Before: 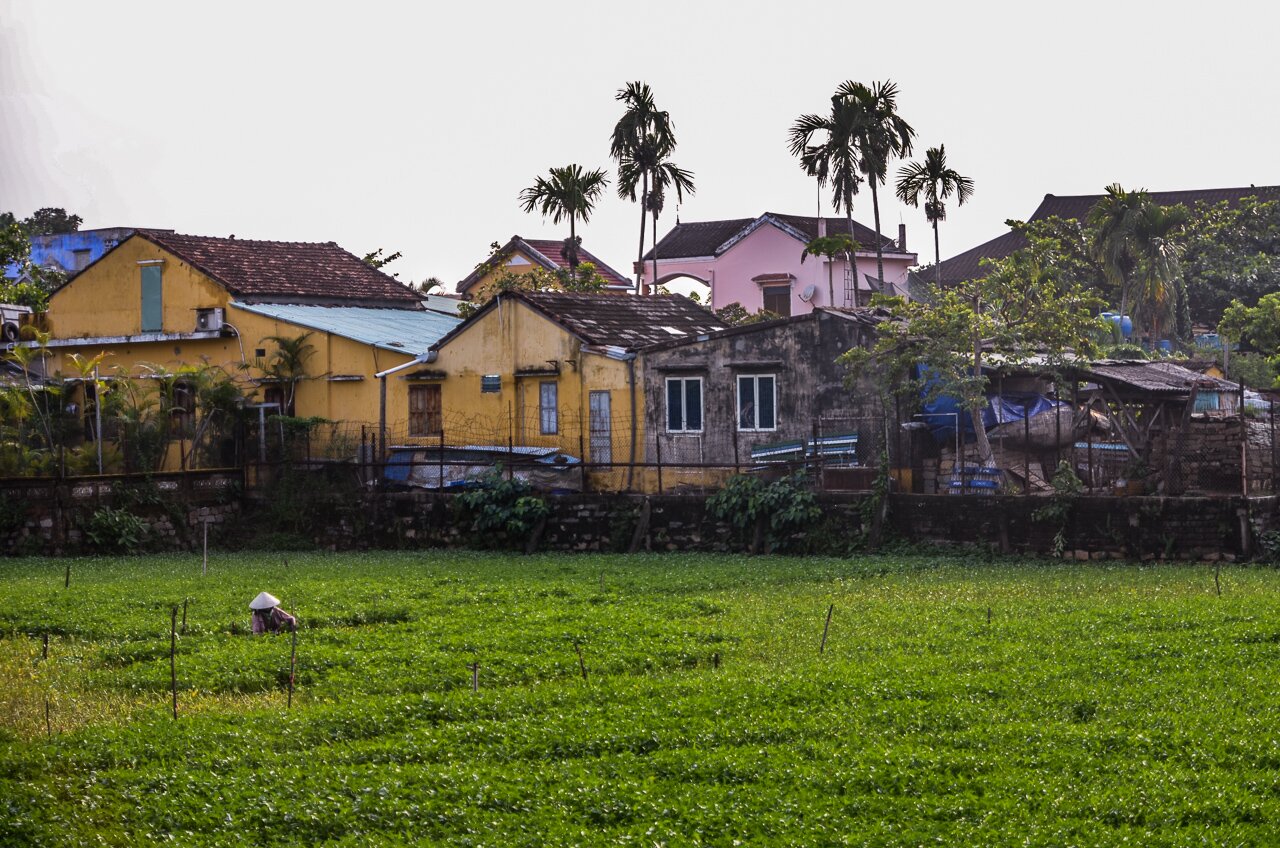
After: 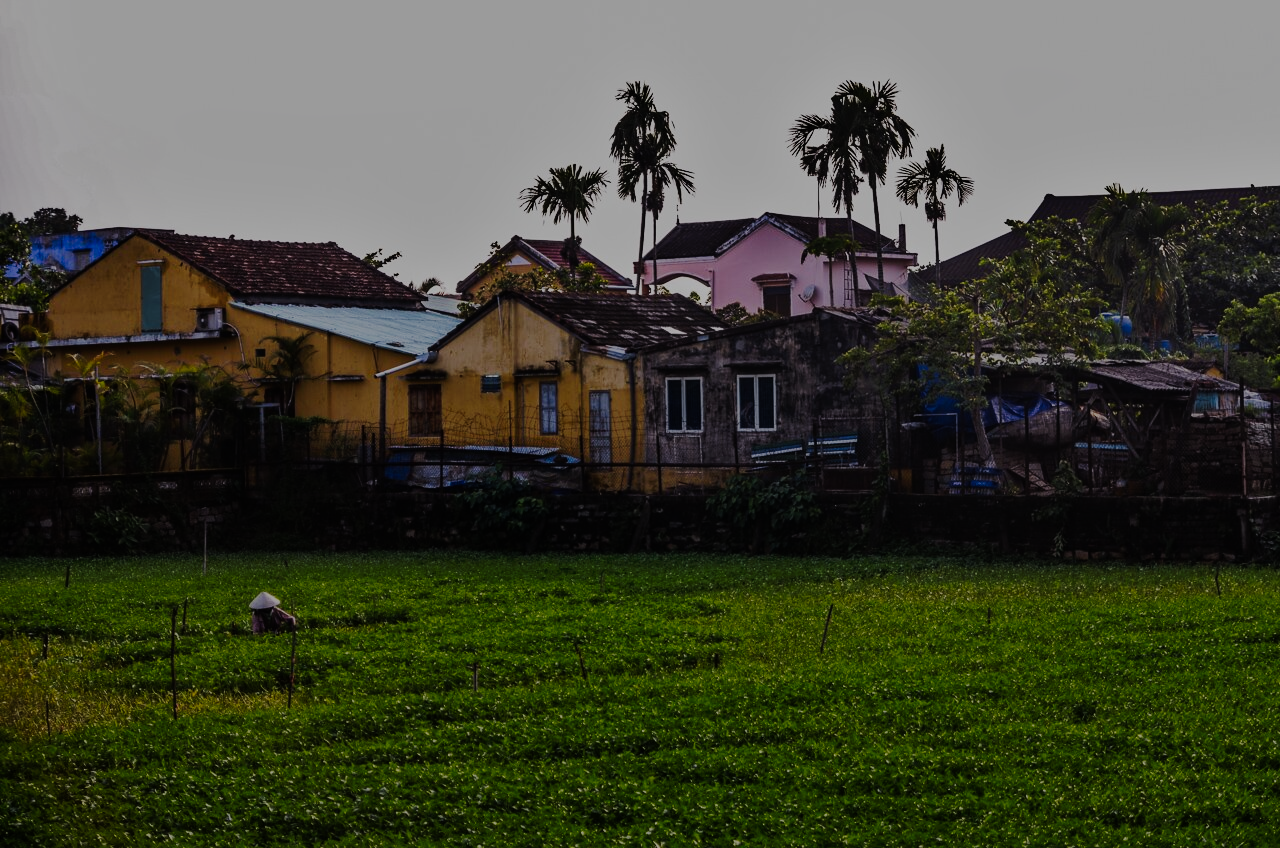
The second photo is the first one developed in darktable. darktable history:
shadows and highlights: shadows -0.358, highlights 39.47
exposure: exposure -0.03 EV, compensate highlight preservation false
tone curve: curves: ch0 [(0, 0) (0.003, 0.002) (0.011, 0.008) (0.025, 0.016) (0.044, 0.026) (0.069, 0.04) (0.1, 0.061) (0.136, 0.104) (0.177, 0.15) (0.224, 0.22) (0.277, 0.307) (0.335, 0.399) (0.399, 0.492) (0.468, 0.575) (0.543, 0.638) (0.623, 0.701) (0.709, 0.778) (0.801, 0.85) (0.898, 0.934) (1, 1)], preserve colors none
tone equalizer: -8 EV -1.98 EV, -7 EV -1.97 EV, -6 EV -1.97 EV, -5 EV -1.98 EV, -4 EV -1.98 EV, -3 EV -1.99 EV, -2 EV -1.98 EV, -1 EV -1.63 EV, +0 EV -1.97 EV, mask exposure compensation -0.5 EV
